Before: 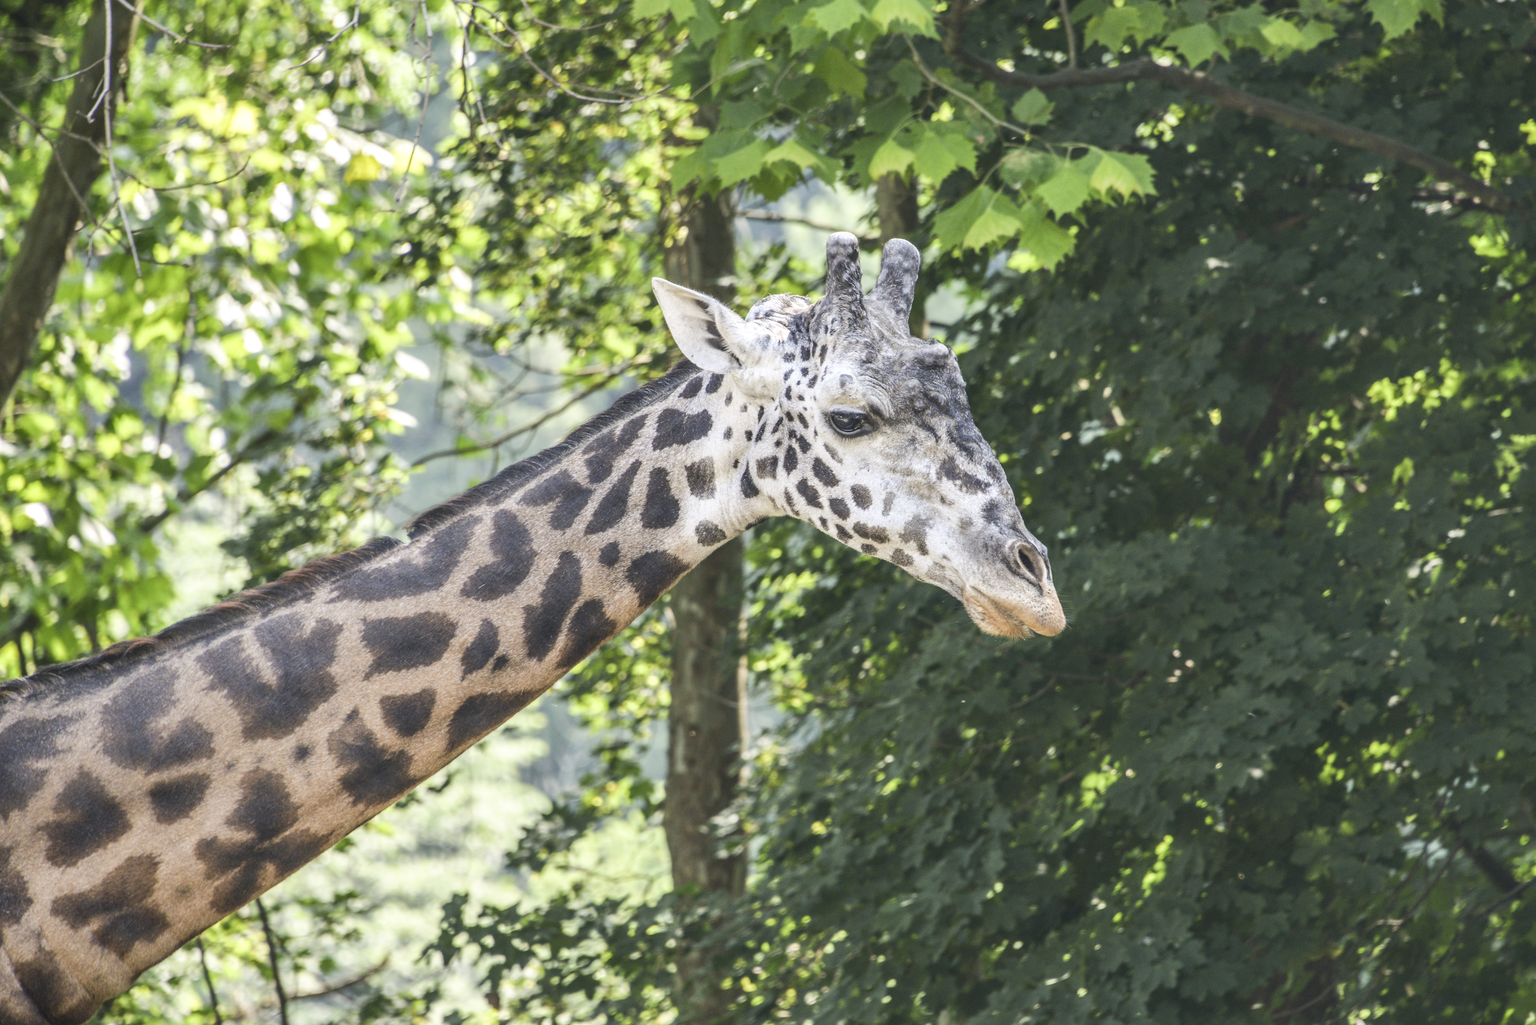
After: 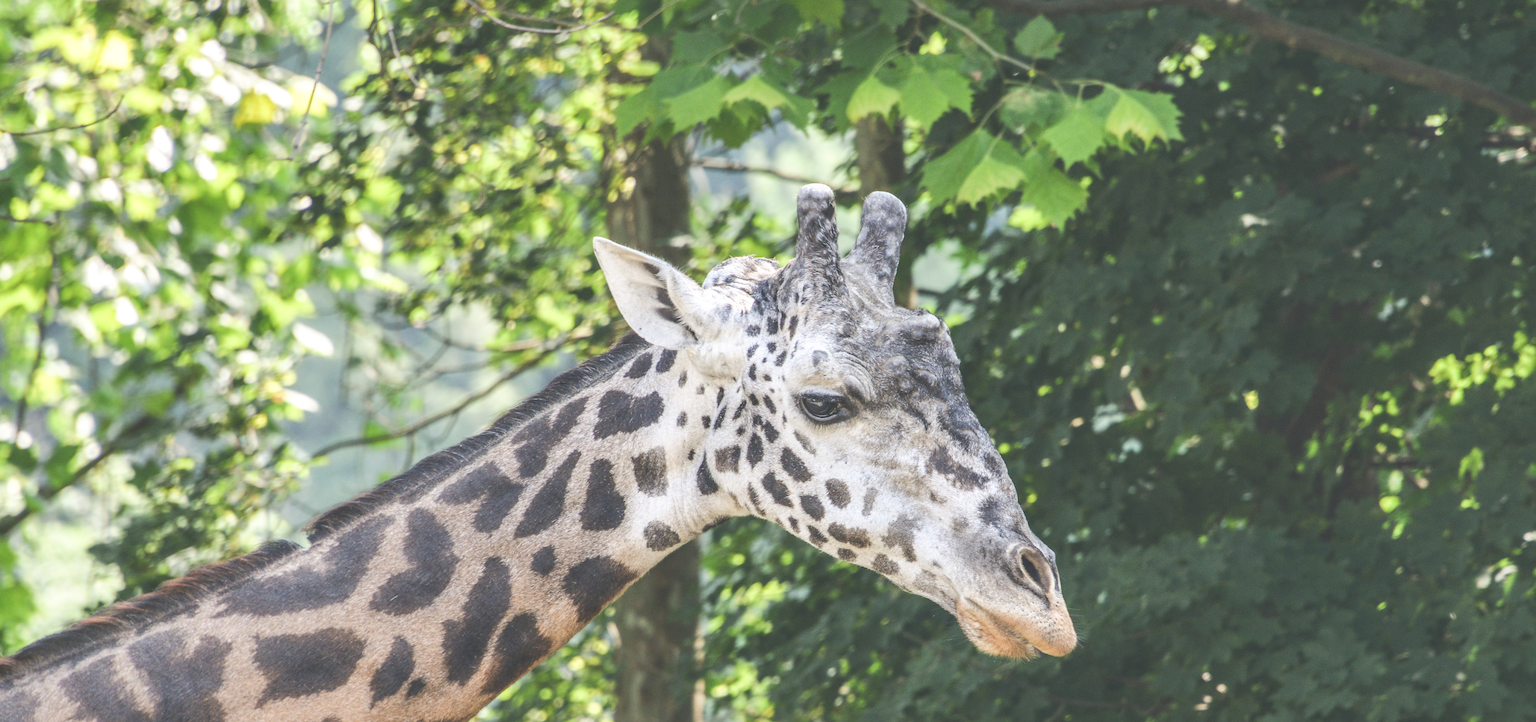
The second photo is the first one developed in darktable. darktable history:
crop and rotate: left 9.436%, top 7.315%, right 5.015%, bottom 32.344%
exposure: black level correction -0.03
